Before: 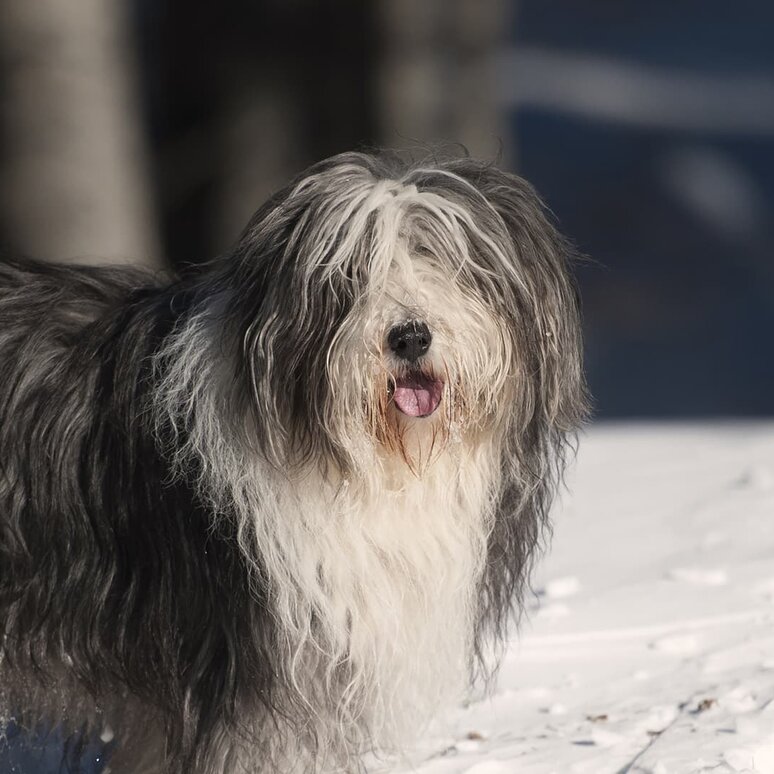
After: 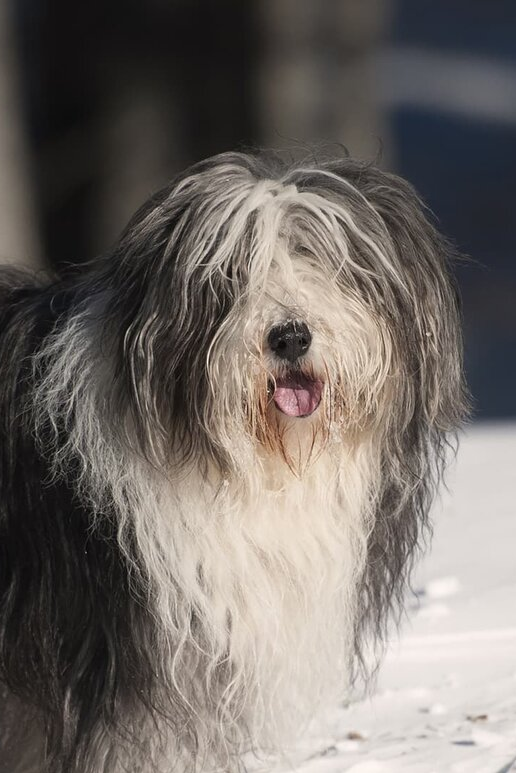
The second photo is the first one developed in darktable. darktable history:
crop and rotate: left 15.538%, right 17.788%
